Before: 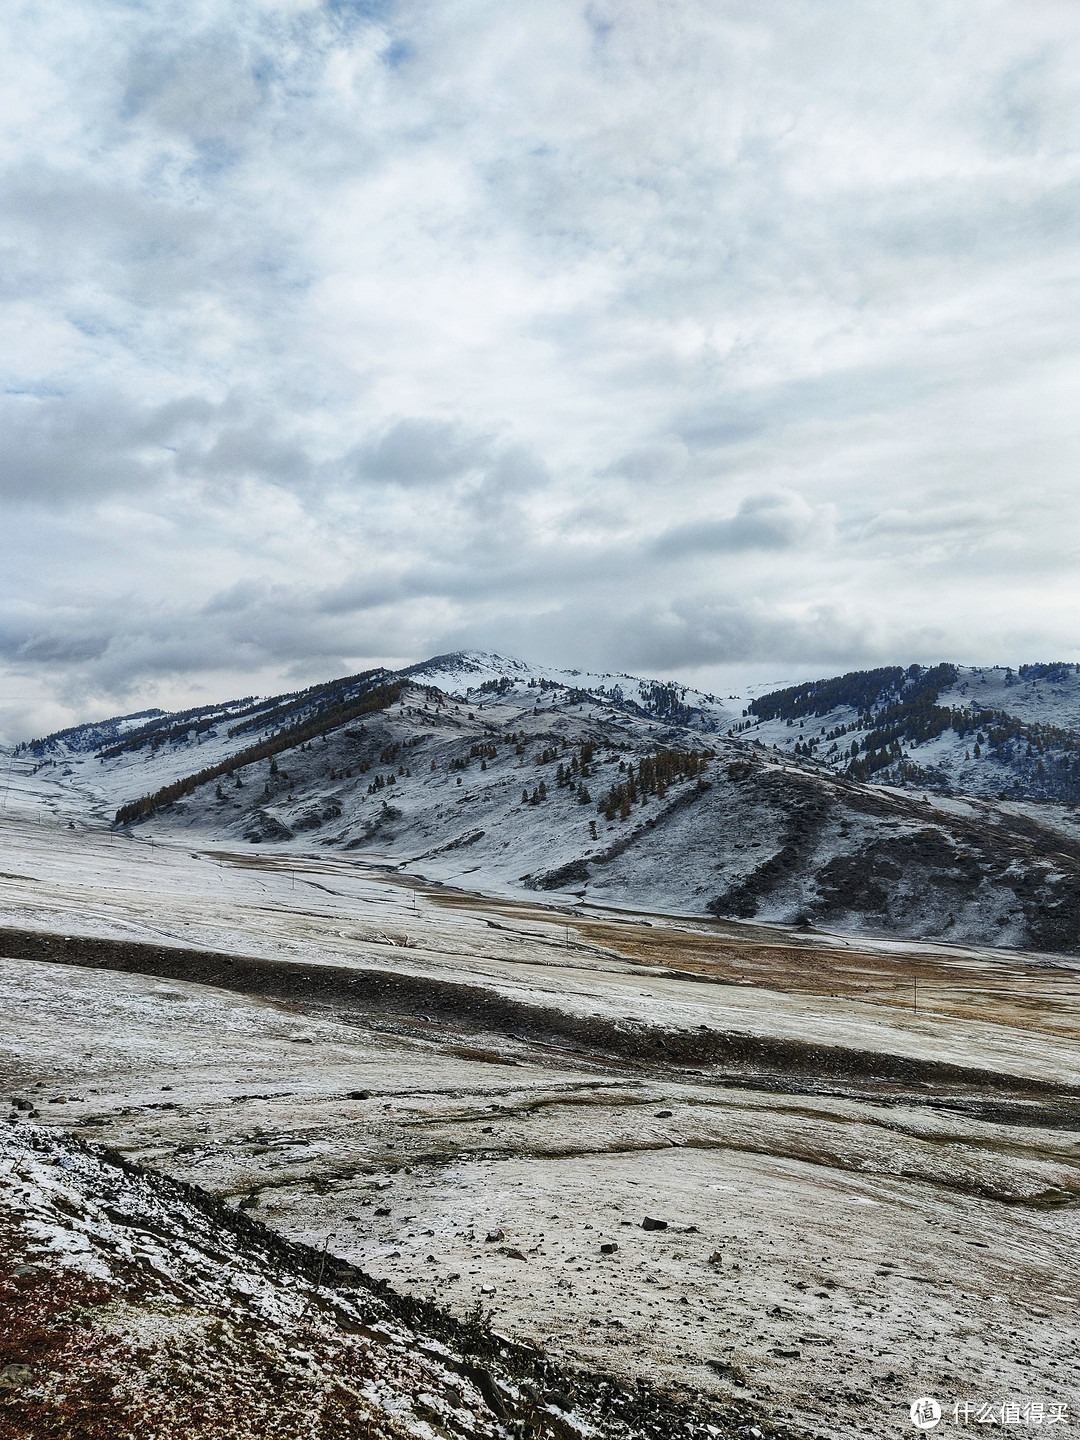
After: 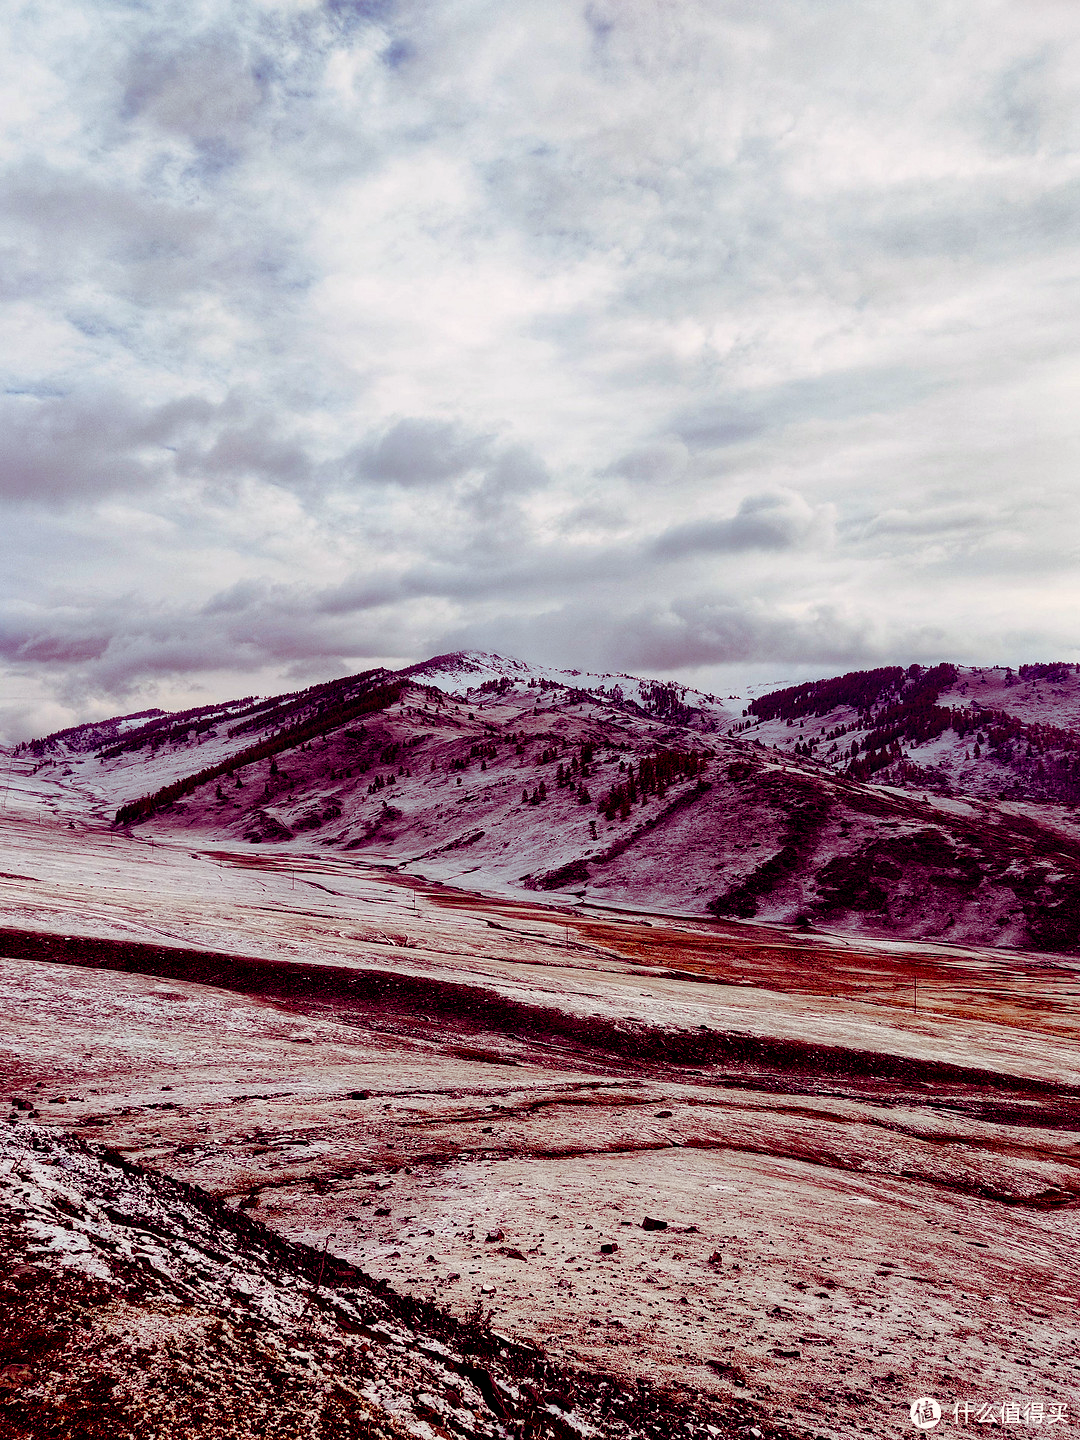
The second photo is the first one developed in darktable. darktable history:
color balance rgb: shadows lift › luminance -19.166%, shadows lift › chroma 35.275%, highlights gain › chroma 1.598%, highlights gain › hue 55.45°, perceptual saturation grading › global saturation 20%, perceptual saturation grading › highlights -25.134%, perceptual saturation grading › shadows 24.296%, perceptual brilliance grading › highlights 11.788%
exposure: black level correction 0.011, exposure -0.472 EV, compensate highlight preservation false
levels: mode automatic, levels [0, 0.476, 0.951]
tone equalizer: smoothing diameter 2.17%, edges refinement/feathering 24.89, mask exposure compensation -1.57 EV, filter diffusion 5
